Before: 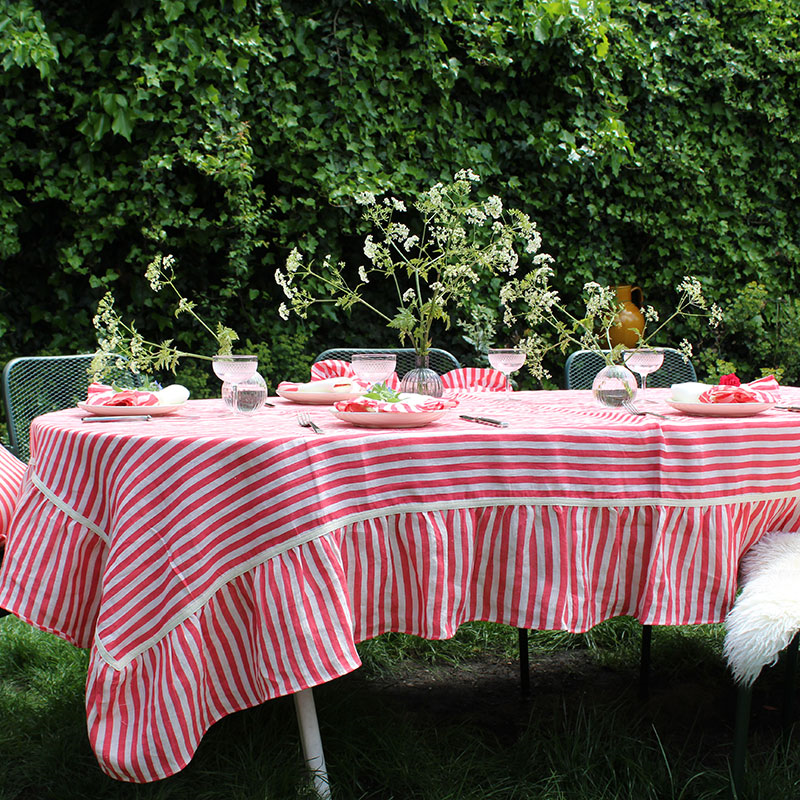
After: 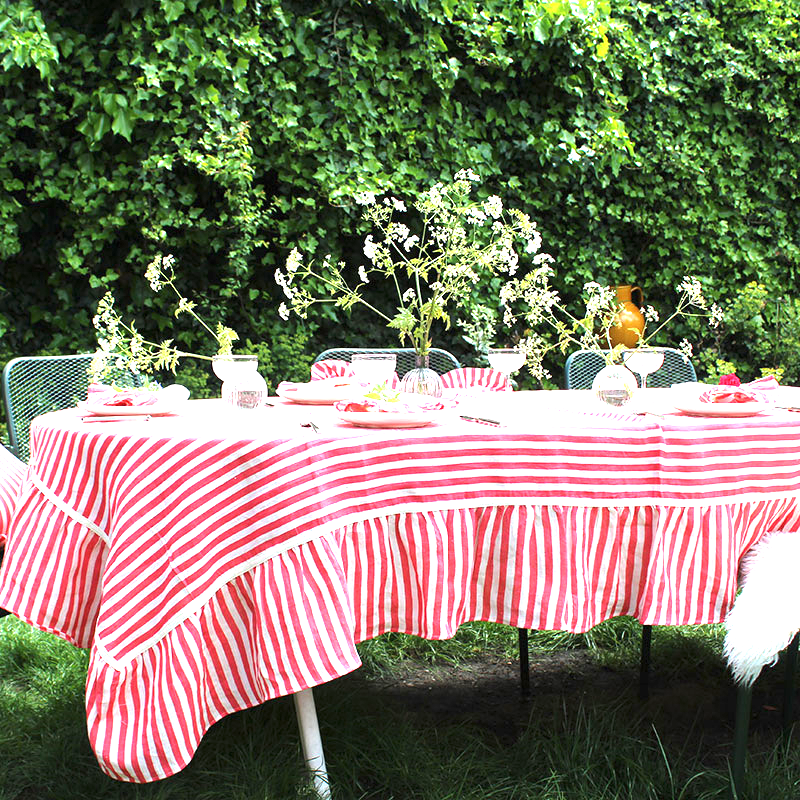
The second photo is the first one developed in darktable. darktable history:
color balance rgb: linear chroma grading › global chroma -0.67%, saturation formula JzAzBz (2021)
exposure: black level correction 0, exposure 1.55 EV, compensate exposure bias true, compensate highlight preservation false
